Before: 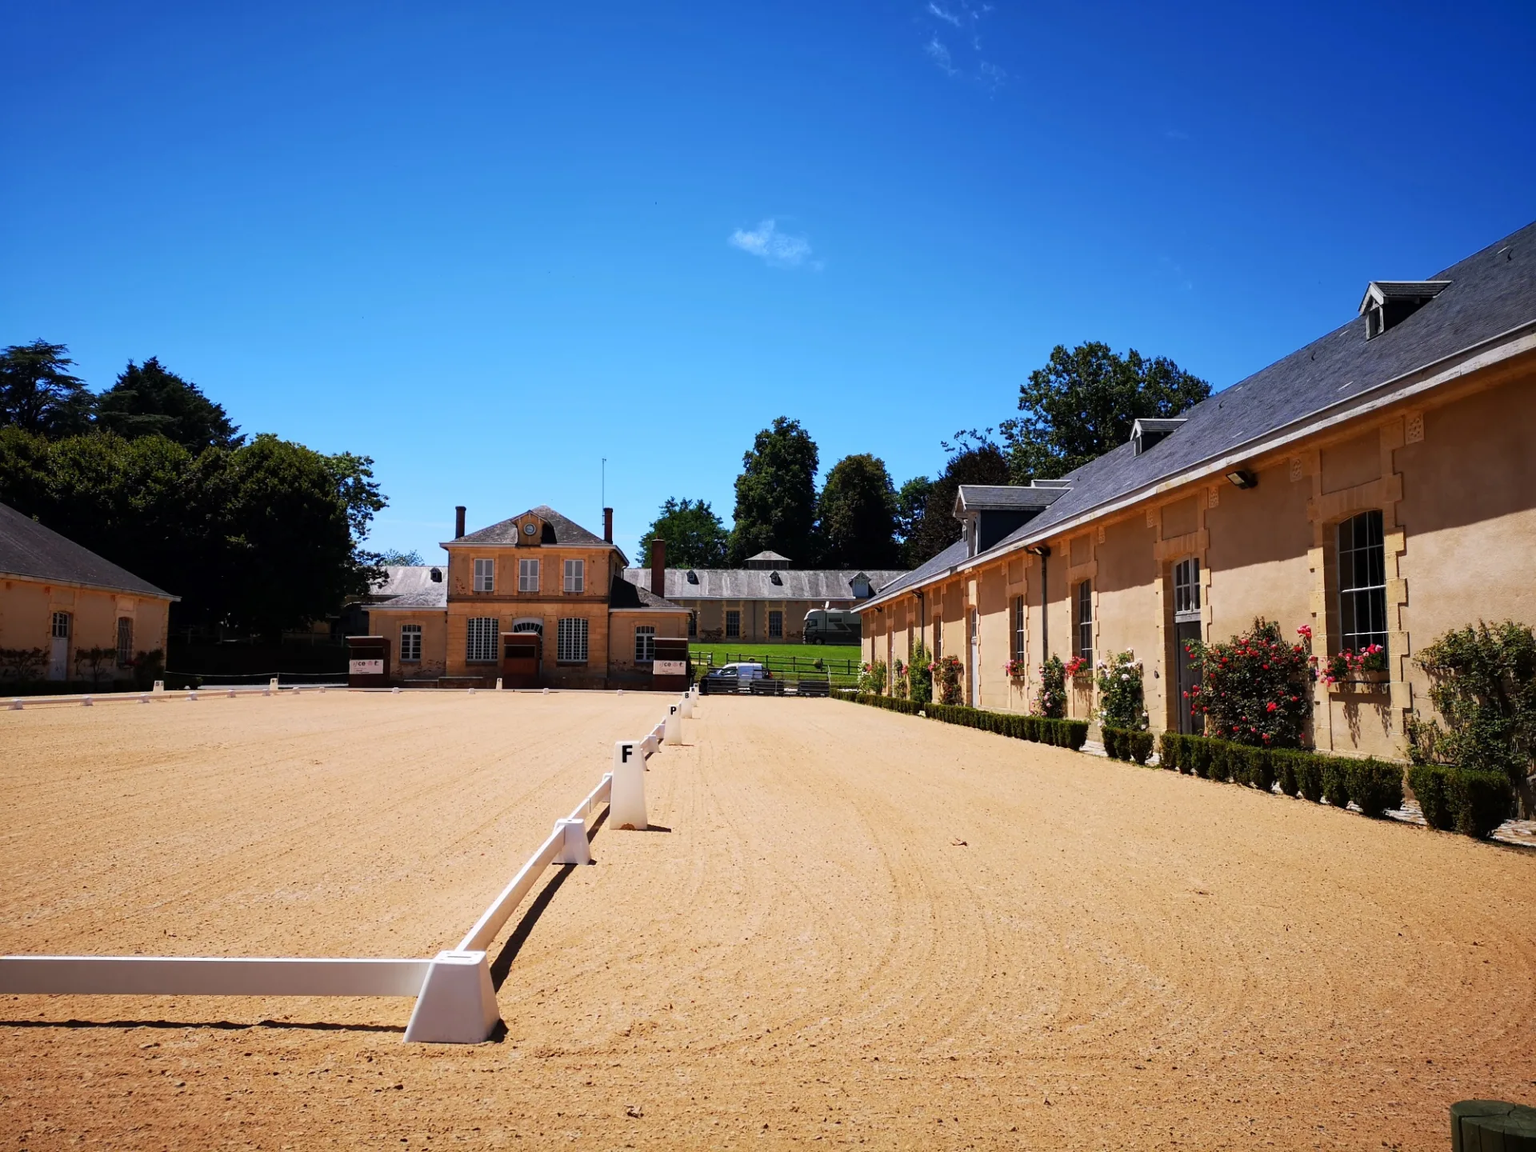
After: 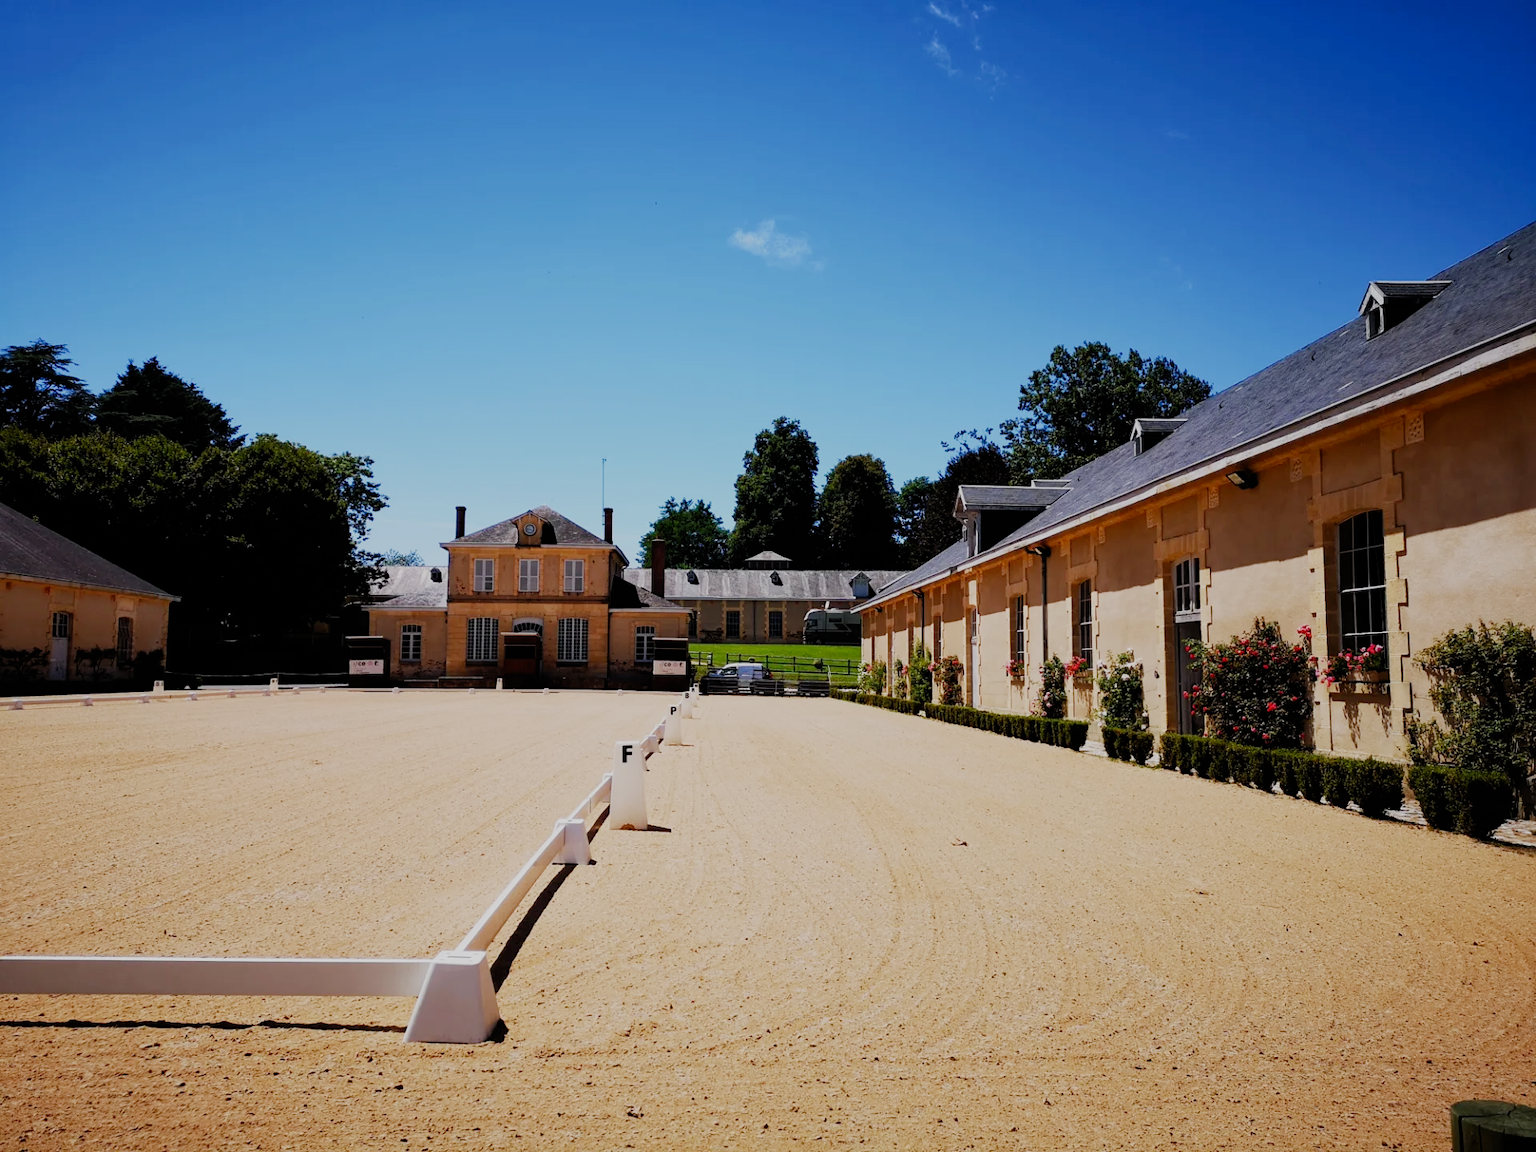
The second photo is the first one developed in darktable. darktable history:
exposure: black level correction 0.001, compensate exposure bias true, compensate highlight preservation false
filmic rgb: black relative exposure -7.65 EV, white relative exposure 4.56 EV, hardness 3.61, add noise in highlights 0.002, preserve chrominance no, color science v3 (2019), use custom middle-gray values true, contrast in highlights soft
